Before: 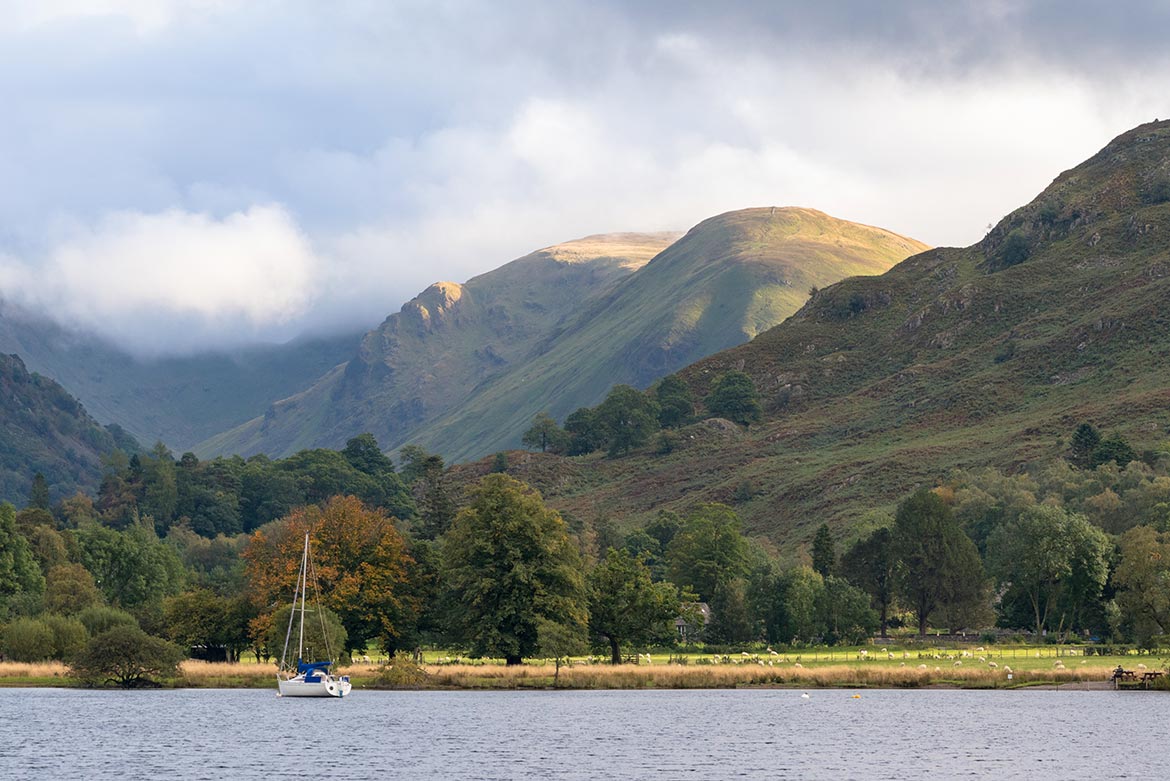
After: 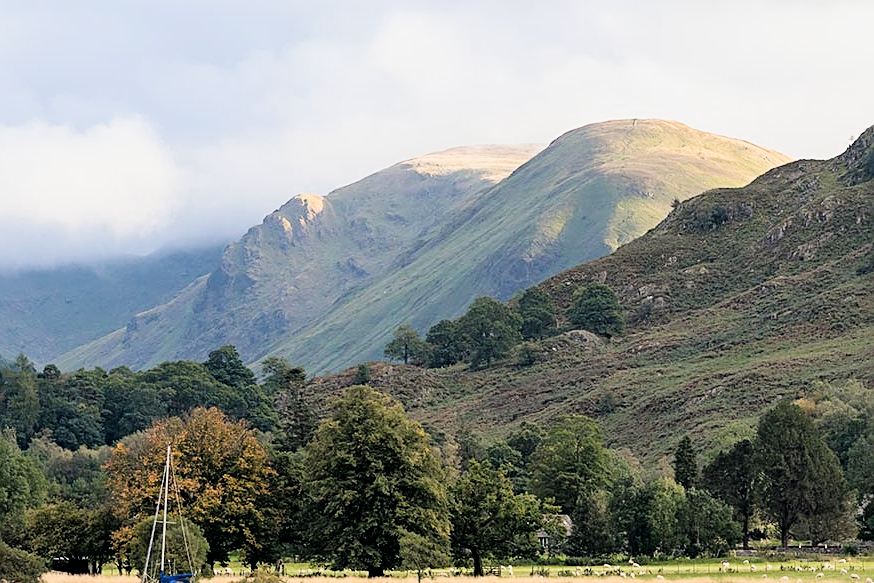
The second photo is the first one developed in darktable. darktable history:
filmic rgb: black relative exposure -5 EV, hardness 2.88, contrast 1.3, highlights saturation mix -30%
exposure: black level correction 0, exposure 0.7 EV, compensate exposure bias true, compensate highlight preservation false
sharpen: on, module defaults
color zones: curves: ch0 [(0, 0.558) (0.143, 0.548) (0.286, 0.447) (0.429, 0.259) (0.571, 0.5) (0.714, 0.5) (0.857, 0.593) (1, 0.558)]; ch1 [(0, 0.543) (0.01, 0.544) (0.12, 0.492) (0.248, 0.458) (0.5, 0.534) (0.748, 0.5) (0.99, 0.469) (1, 0.543)]; ch2 [(0, 0.507) (0.143, 0.522) (0.286, 0.505) (0.429, 0.5) (0.571, 0.5) (0.714, 0.5) (0.857, 0.5) (1, 0.507)]
crop and rotate: left 11.831%, top 11.346%, right 13.429%, bottom 13.899%
